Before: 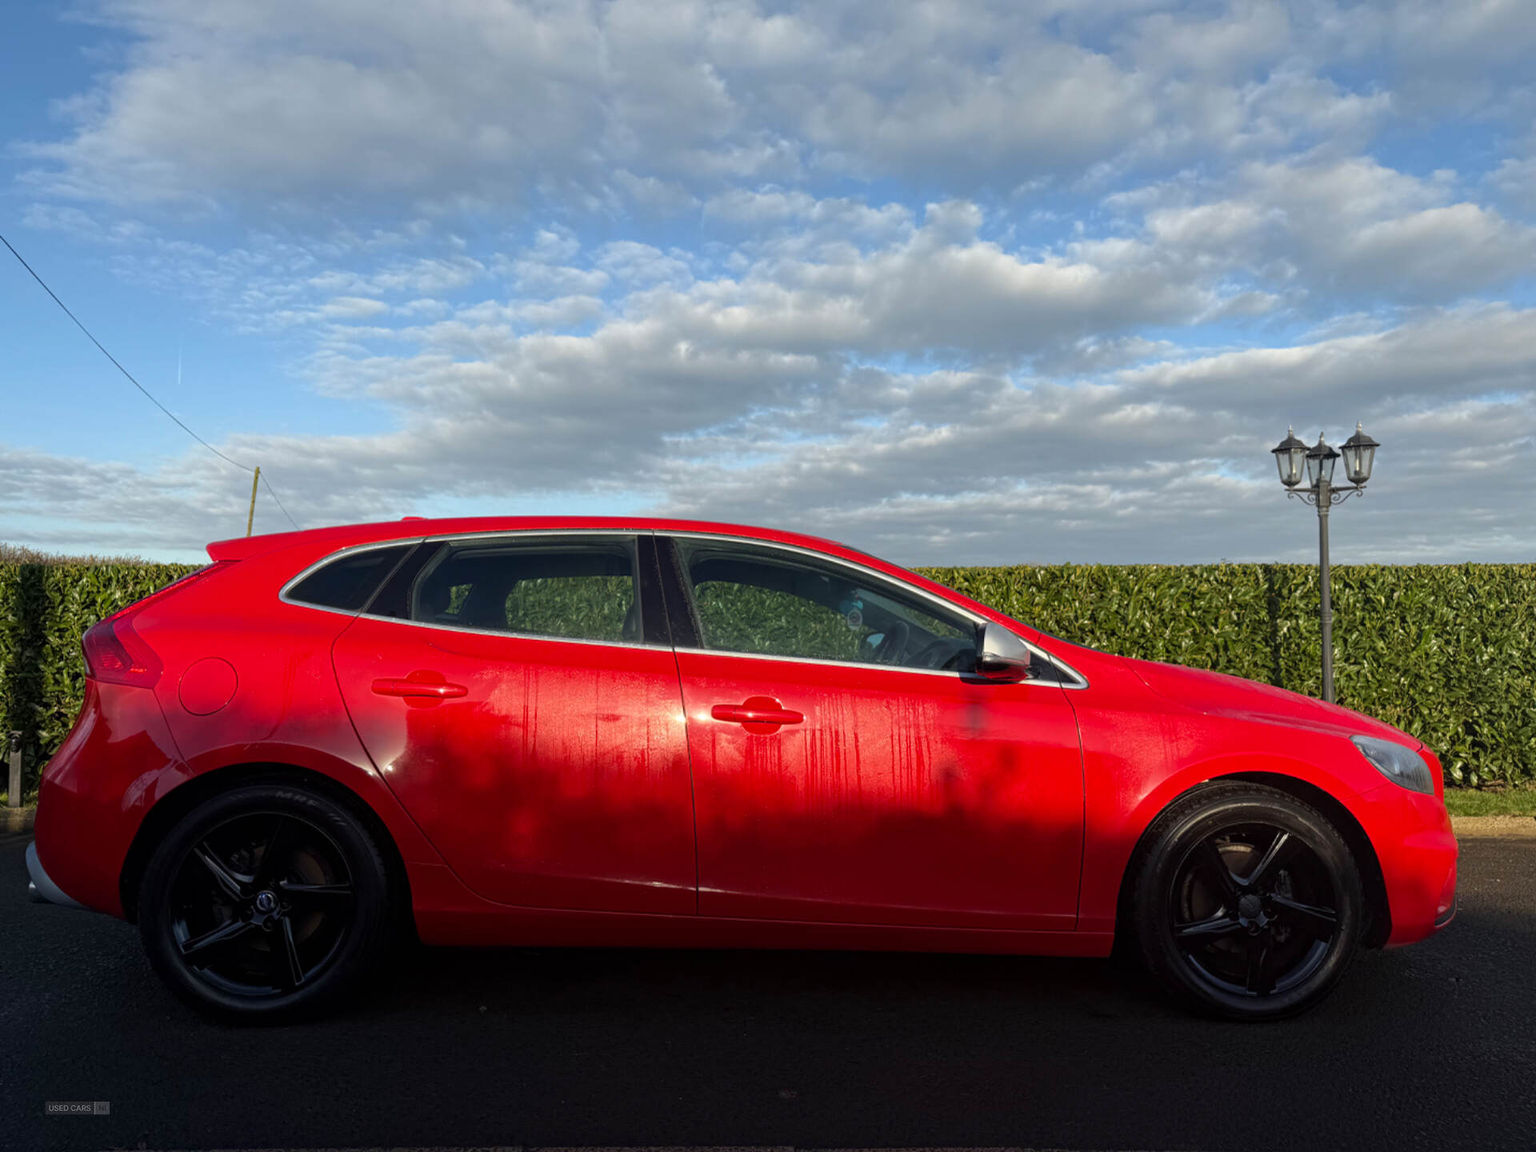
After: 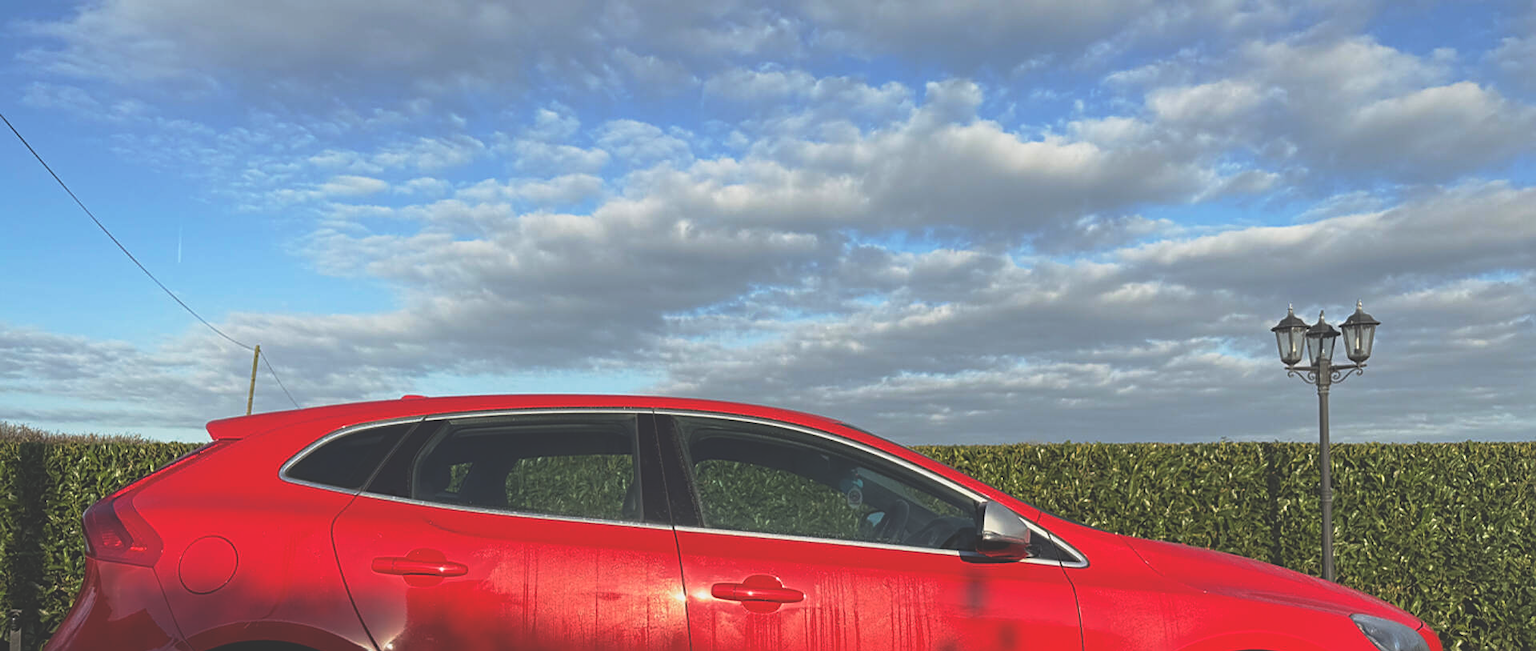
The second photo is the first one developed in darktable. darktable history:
crop and rotate: top 10.6%, bottom 32.857%
base curve: curves: ch0 [(0, 0) (0.257, 0.25) (0.482, 0.586) (0.757, 0.871) (1, 1)], preserve colors none
contrast brightness saturation: contrast 0.054, brightness 0.059, saturation 0.012
shadows and highlights: radius 90.63, shadows -13.78, white point adjustment 0.238, highlights 31.03, compress 48.33%, soften with gaussian
sharpen: on, module defaults
exposure: black level correction -0.035, exposure -0.496 EV, compensate highlight preservation false
